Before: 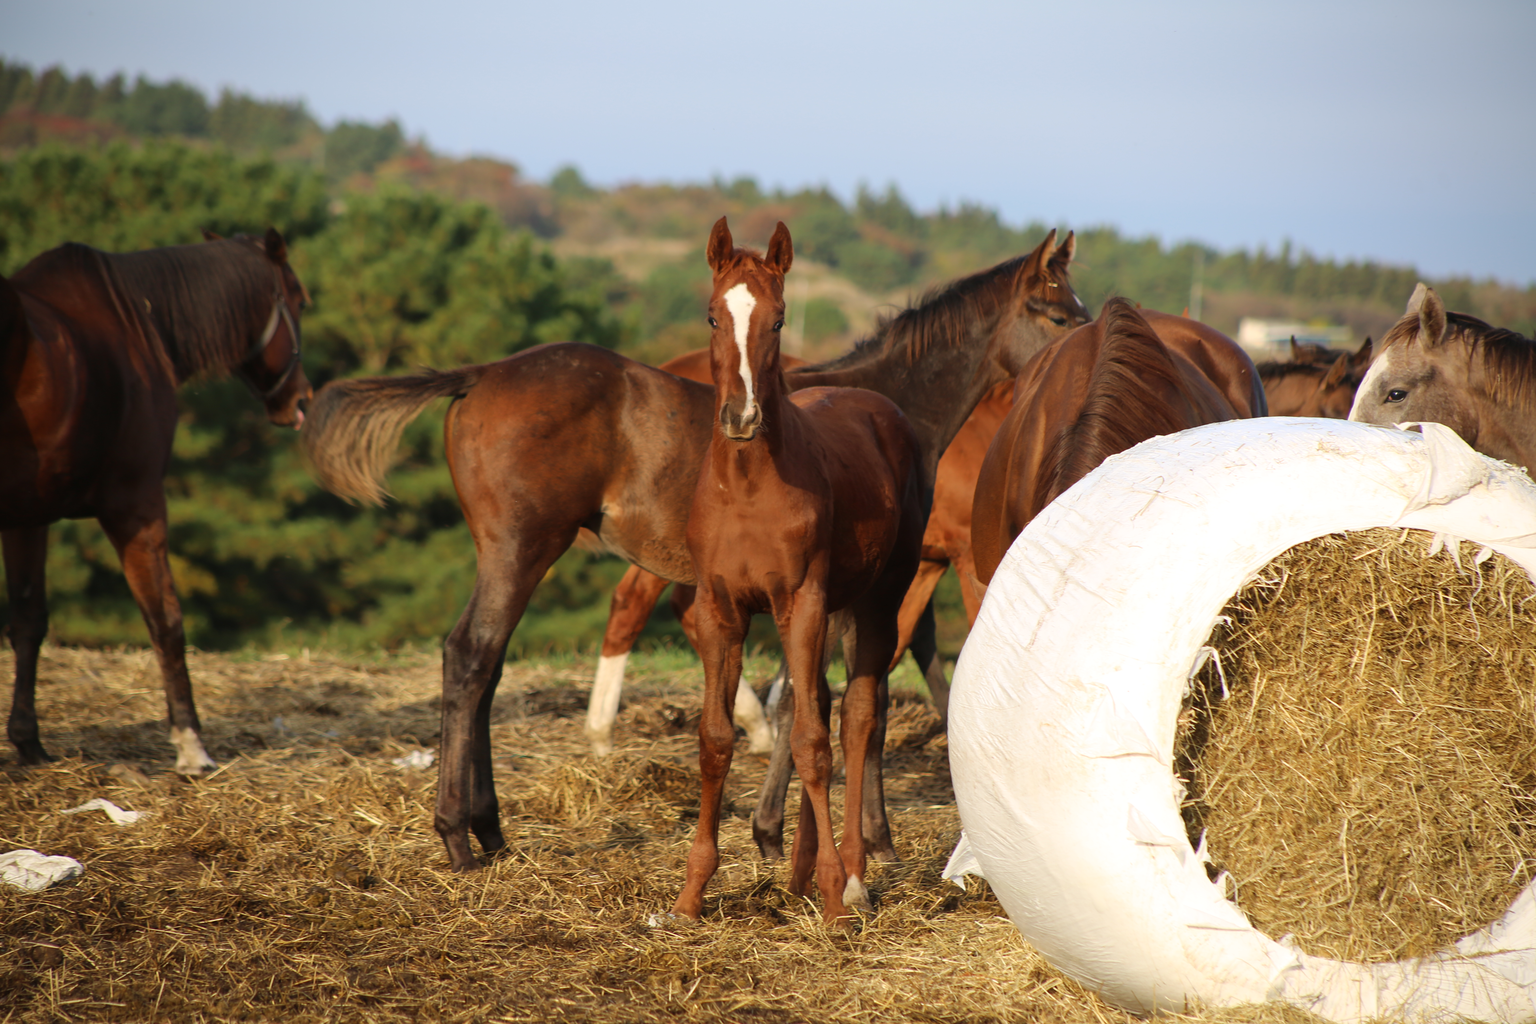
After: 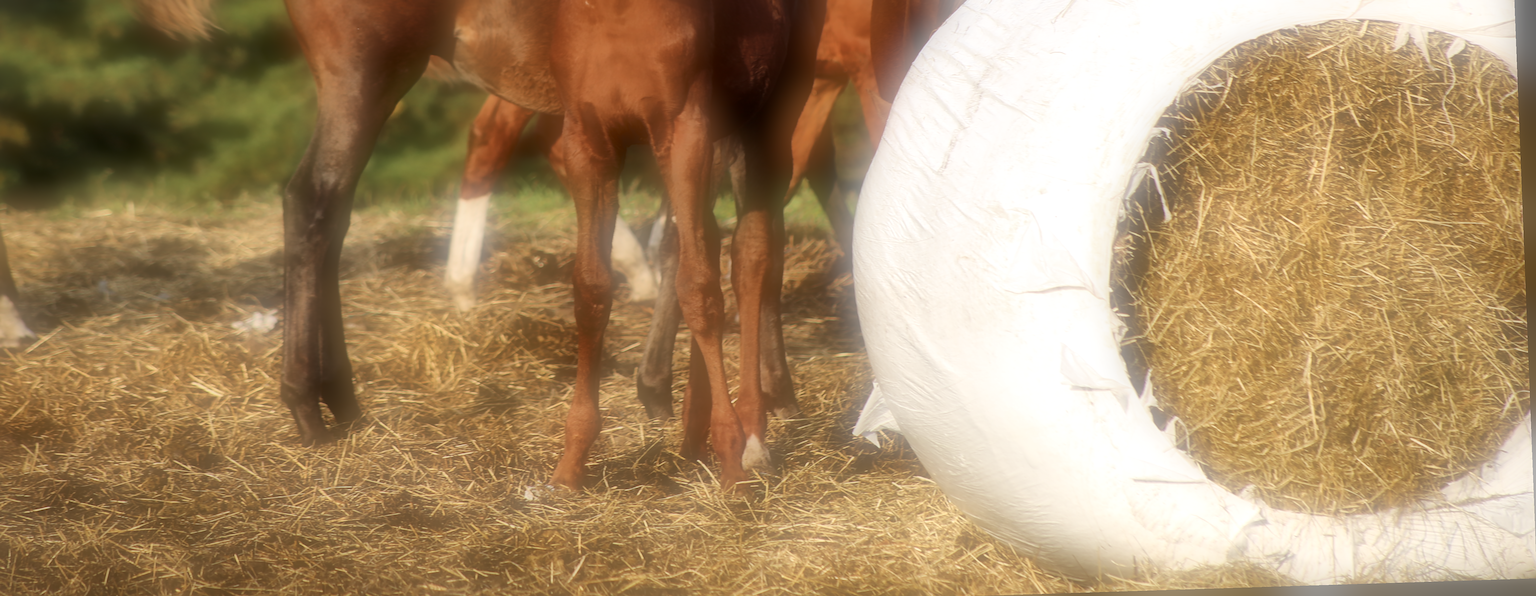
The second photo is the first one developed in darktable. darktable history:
local contrast: mode bilateral grid, contrast 100, coarseness 100, detail 165%, midtone range 0.2
vignetting: fall-off start 100%, brightness 0.05, saturation 0
rotate and perspective: rotation -2.22°, lens shift (horizontal) -0.022, automatic cropping off
crop and rotate: left 13.306%, top 48.129%, bottom 2.928%
soften: on, module defaults
sharpen: amount 0.2
